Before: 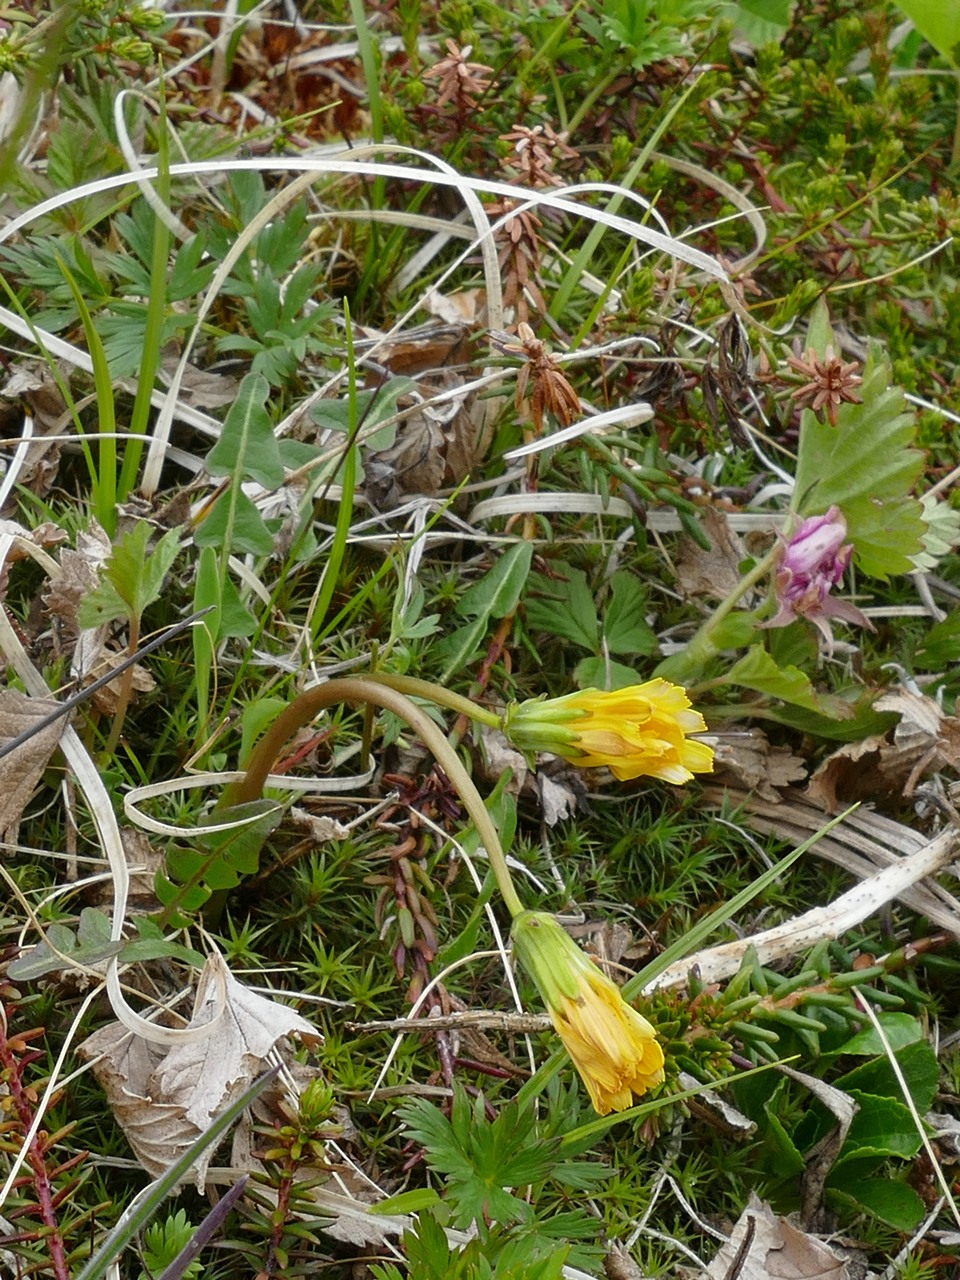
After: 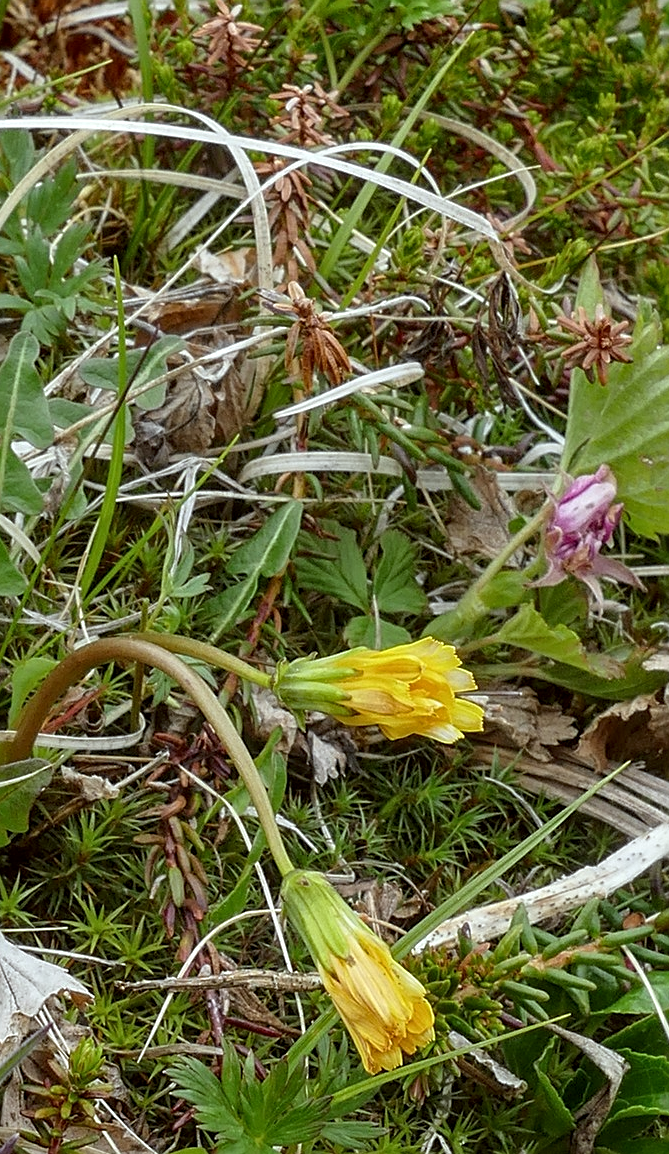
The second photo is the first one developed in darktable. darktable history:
sharpen: on, module defaults
crop and rotate: left 24.03%, top 3.255%, right 6.242%, bottom 6.519%
color correction: highlights a* -2.94, highlights b* -2.69, shadows a* 2.39, shadows b* 3.05
local contrast: on, module defaults
